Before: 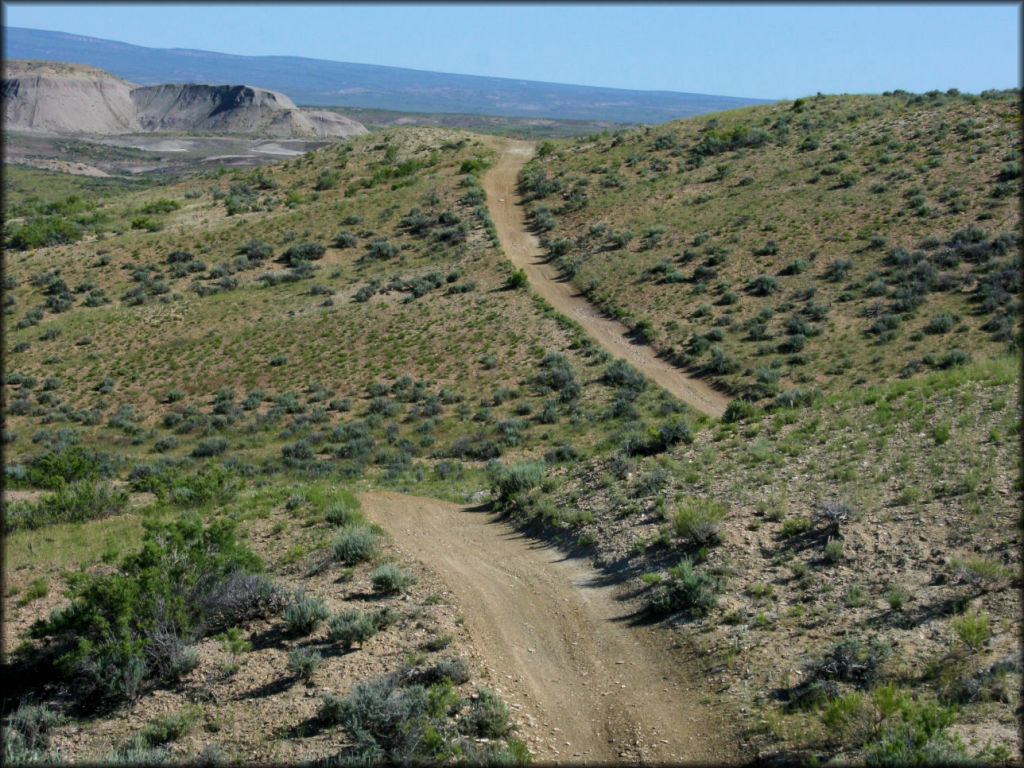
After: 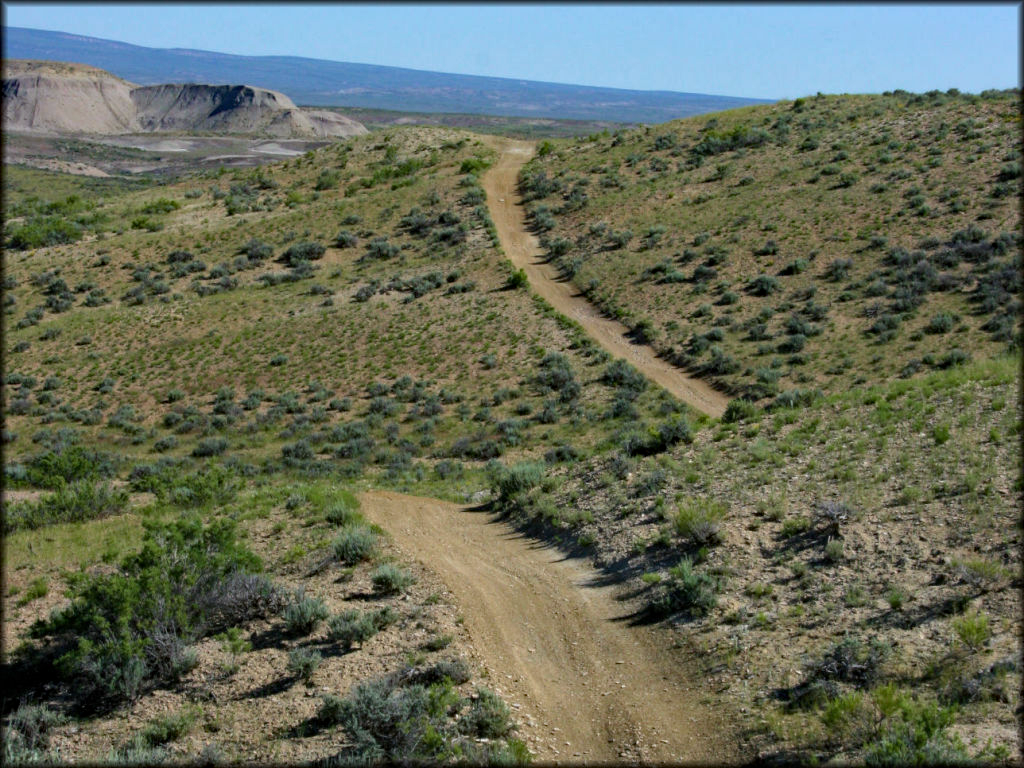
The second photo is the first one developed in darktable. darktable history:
haze removal: strength 0.29, distance 0.25, compatibility mode true, adaptive false
tone equalizer: on, module defaults
